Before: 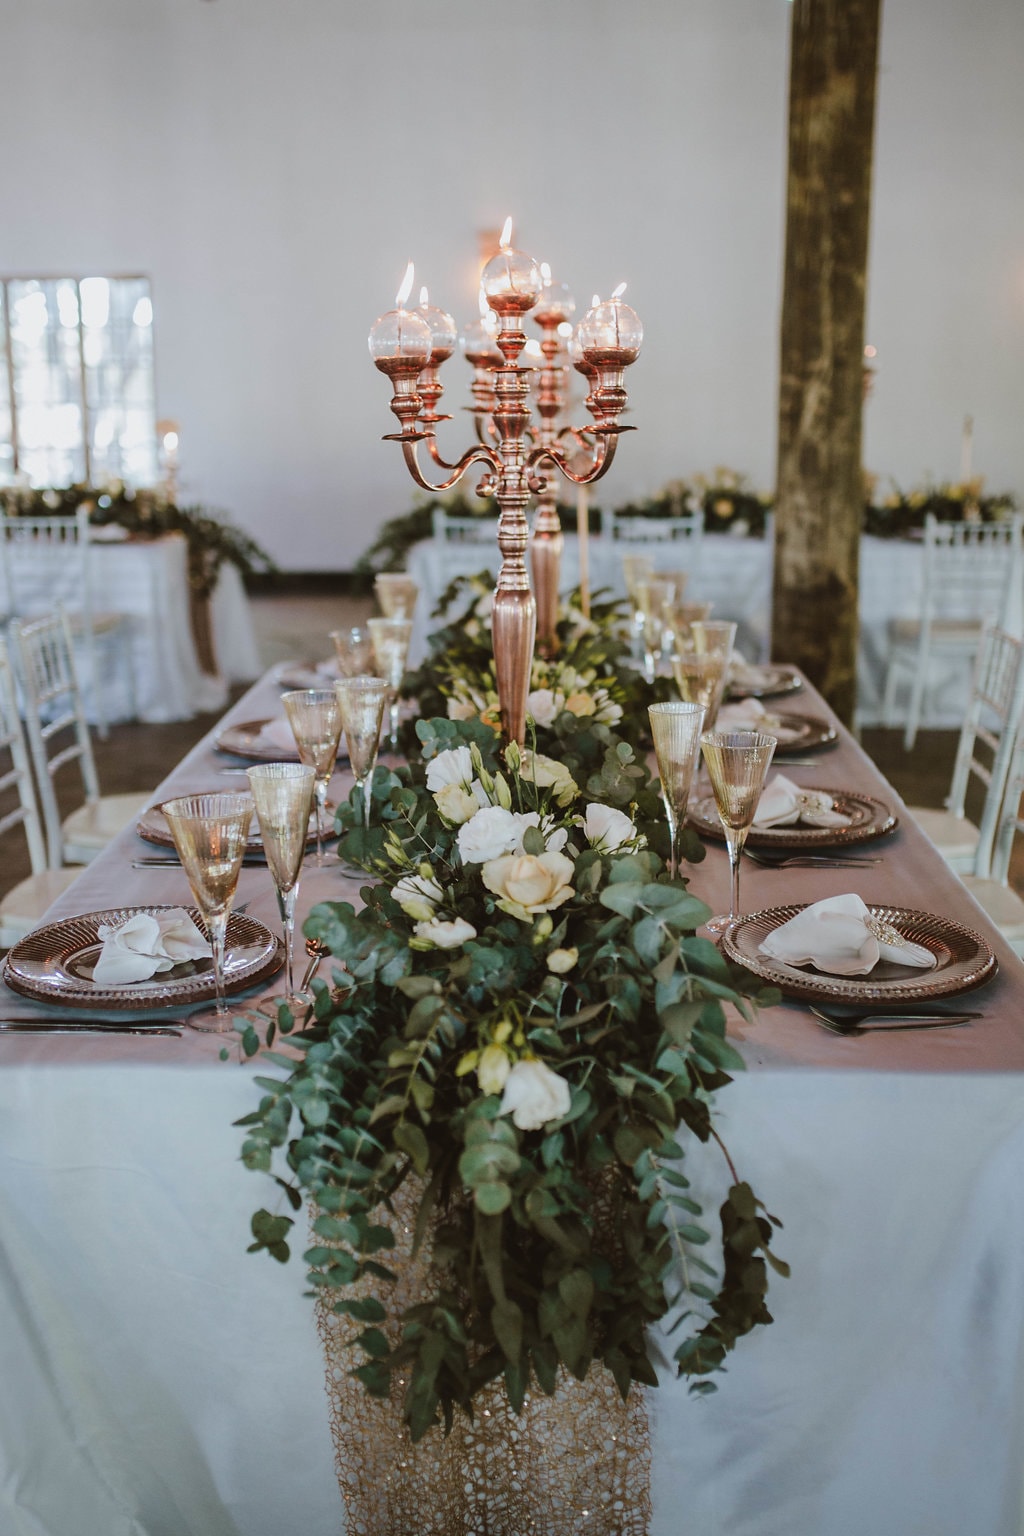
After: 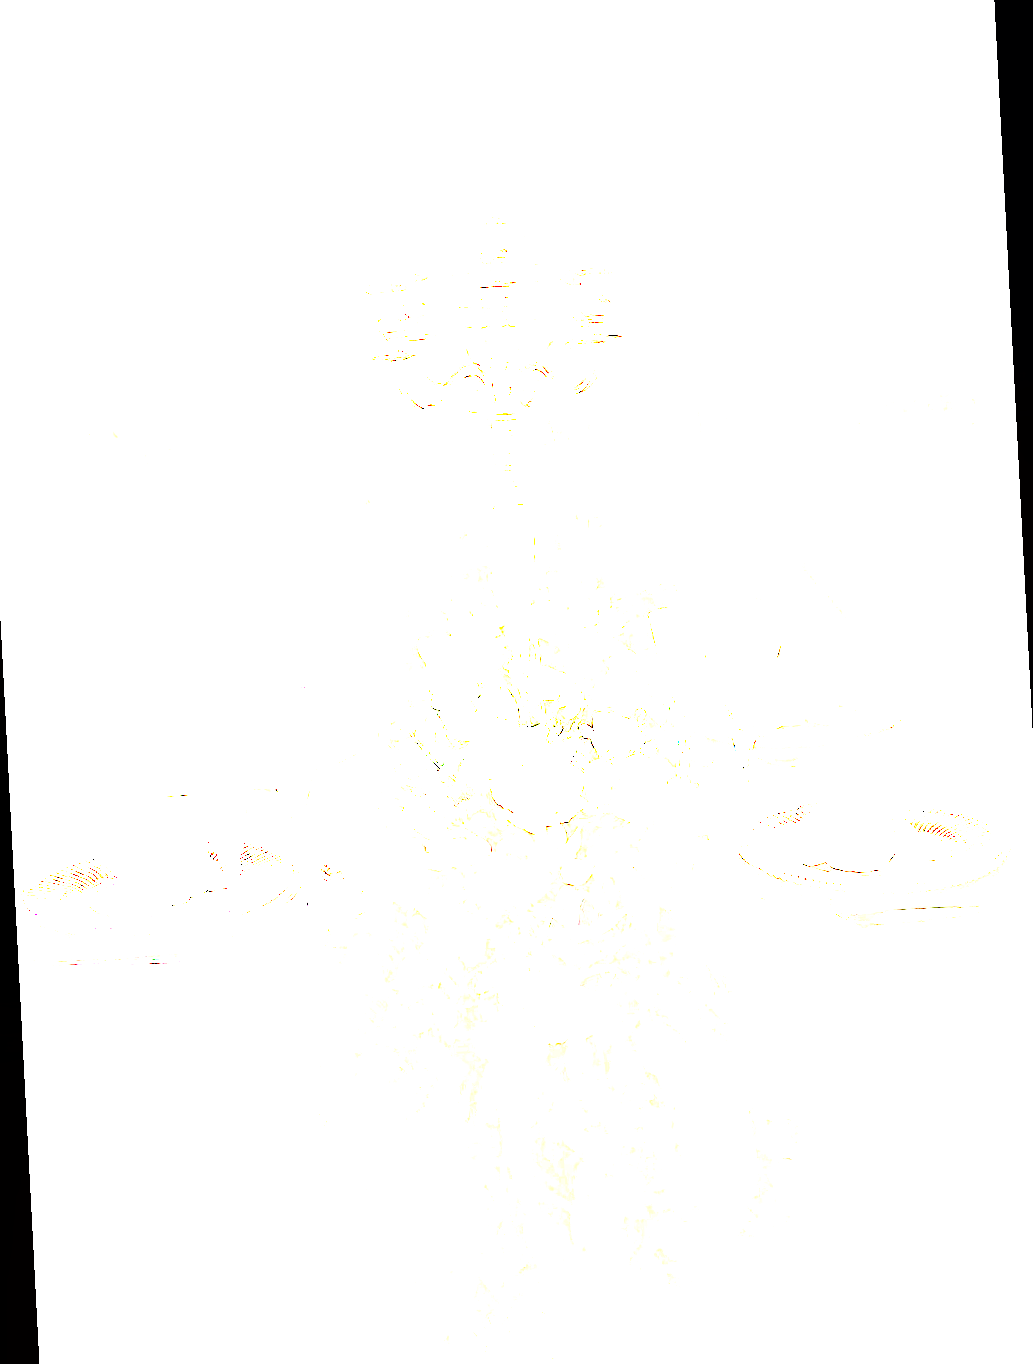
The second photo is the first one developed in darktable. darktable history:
exposure: exposure 8 EV, compensate highlight preservation false
contrast equalizer: octaves 7, y [[0.6 ×6], [0.55 ×6], [0 ×6], [0 ×6], [0 ×6]], mix 0.3
rotate and perspective: rotation -3°, crop left 0.031, crop right 0.968, crop top 0.07, crop bottom 0.93
